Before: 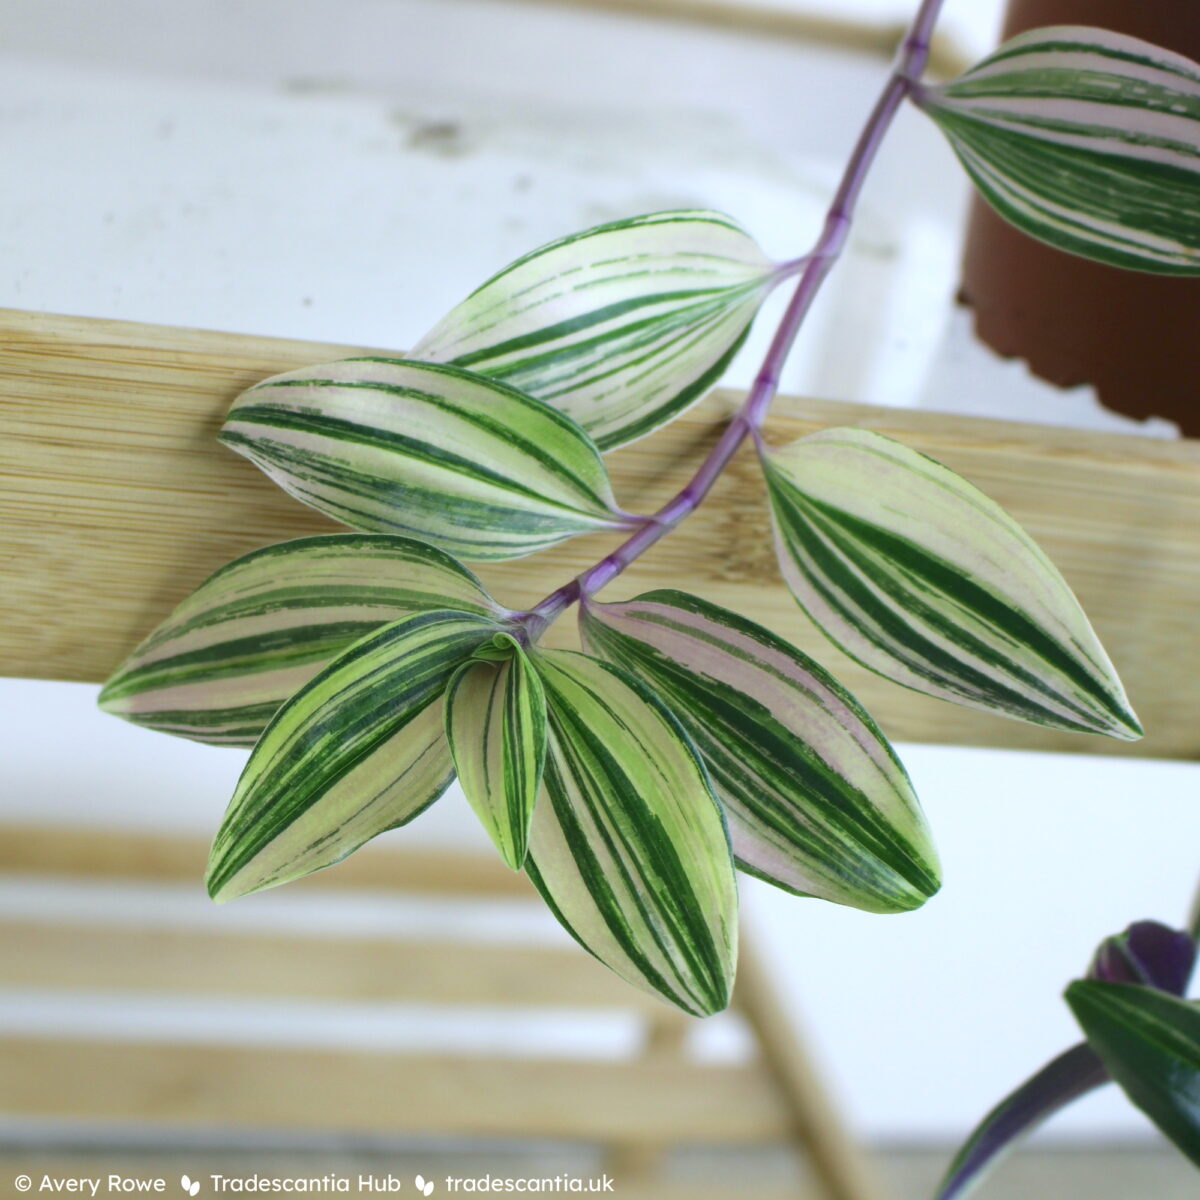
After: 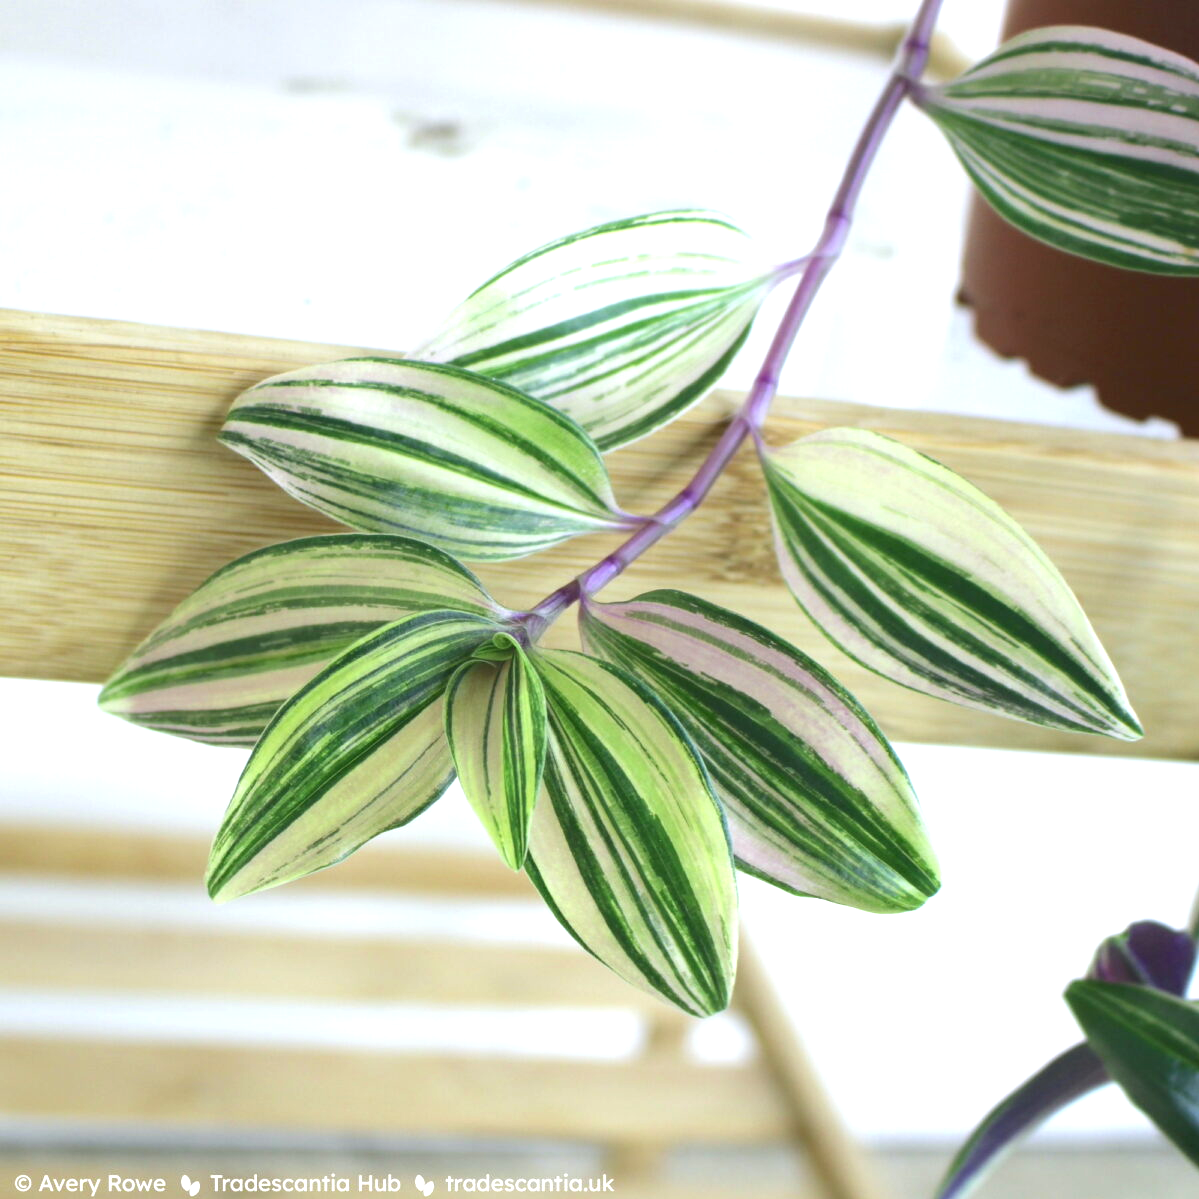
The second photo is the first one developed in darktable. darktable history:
crop: left 0.011%
exposure: black level correction 0, exposure 0.693 EV, compensate exposure bias true, compensate highlight preservation false
